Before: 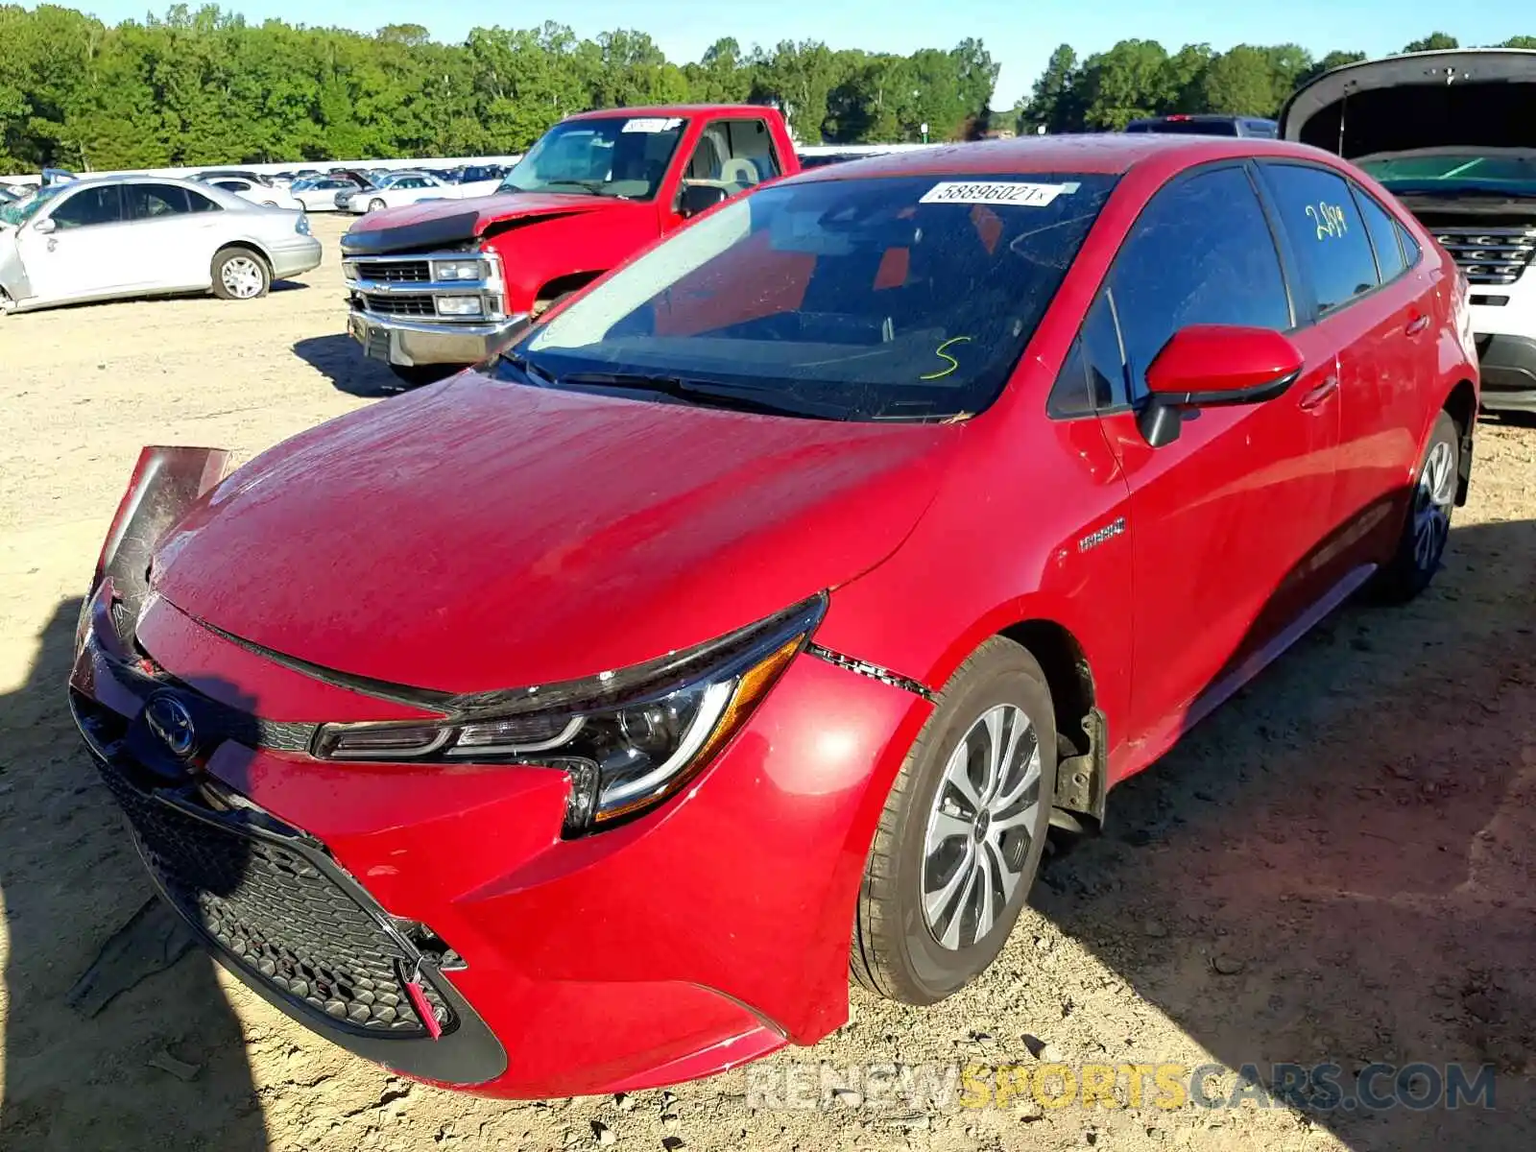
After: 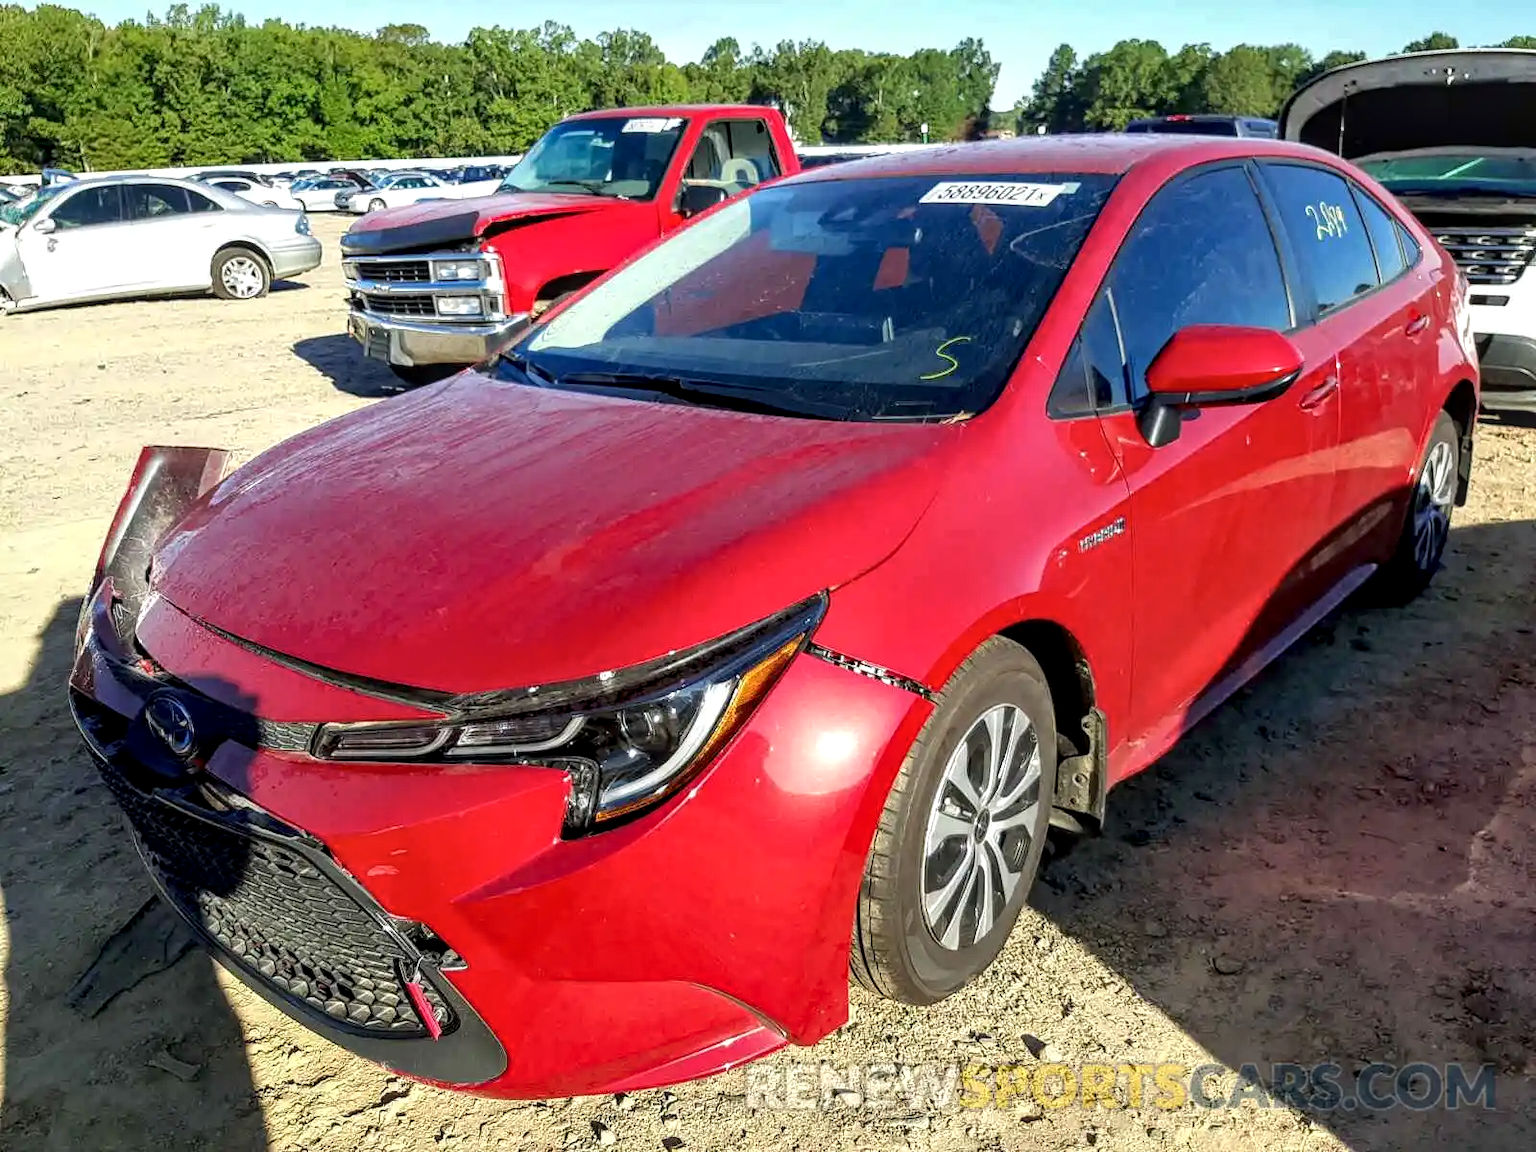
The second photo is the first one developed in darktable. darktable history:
local contrast: highlights 63%, detail 143%, midtone range 0.431
exposure: compensate highlight preservation false
shadows and highlights: shadows 36.98, highlights -28.2, soften with gaussian
